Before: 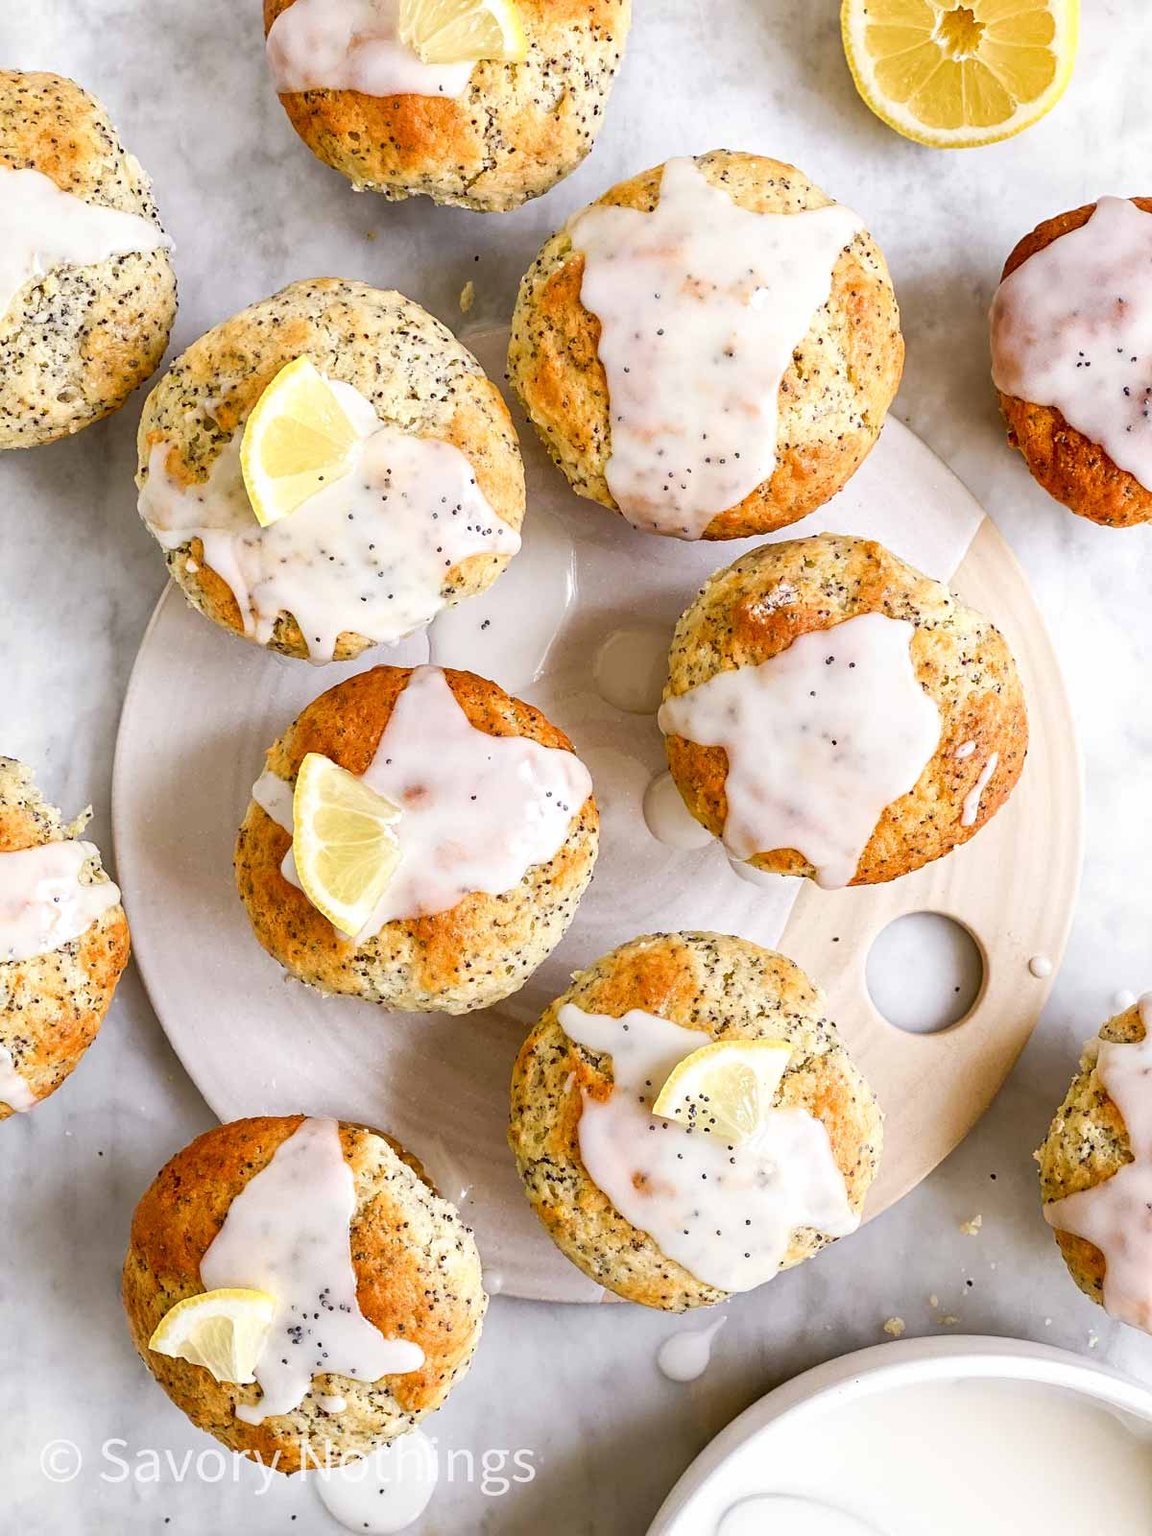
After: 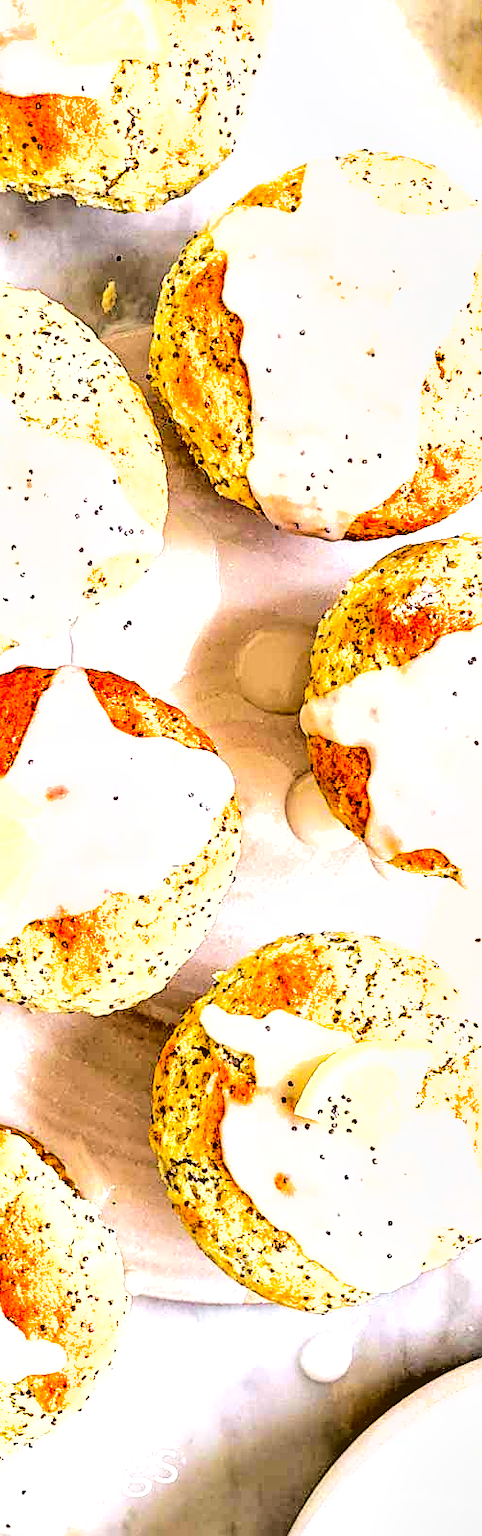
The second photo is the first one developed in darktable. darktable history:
exposure: black level correction 0.001, exposure 1.04 EV, compensate highlight preservation false
shadows and highlights: shadows 11.02, white point adjustment 1.13, soften with gaussian
contrast brightness saturation: contrast 0.04, saturation 0.152
local contrast: on, module defaults
sharpen: on, module defaults
tone curve: curves: ch0 [(0, 0) (0.004, 0) (0.133, 0.071) (0.341, 0.453) (0.839, 0.922) (1, 1)], color space Lab, independent channels, preserve colors none
crop: left 31.102%, right 26.993%
tone equalizer: on, module defaults
